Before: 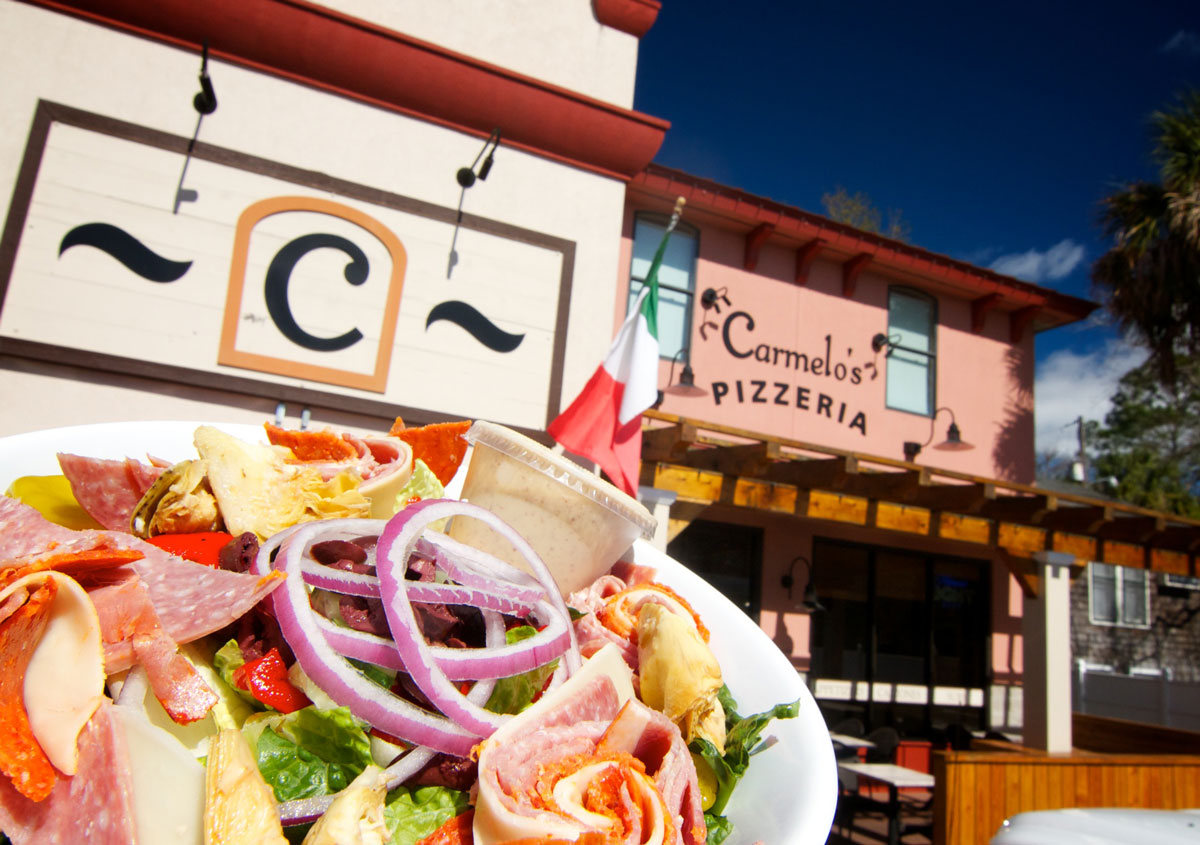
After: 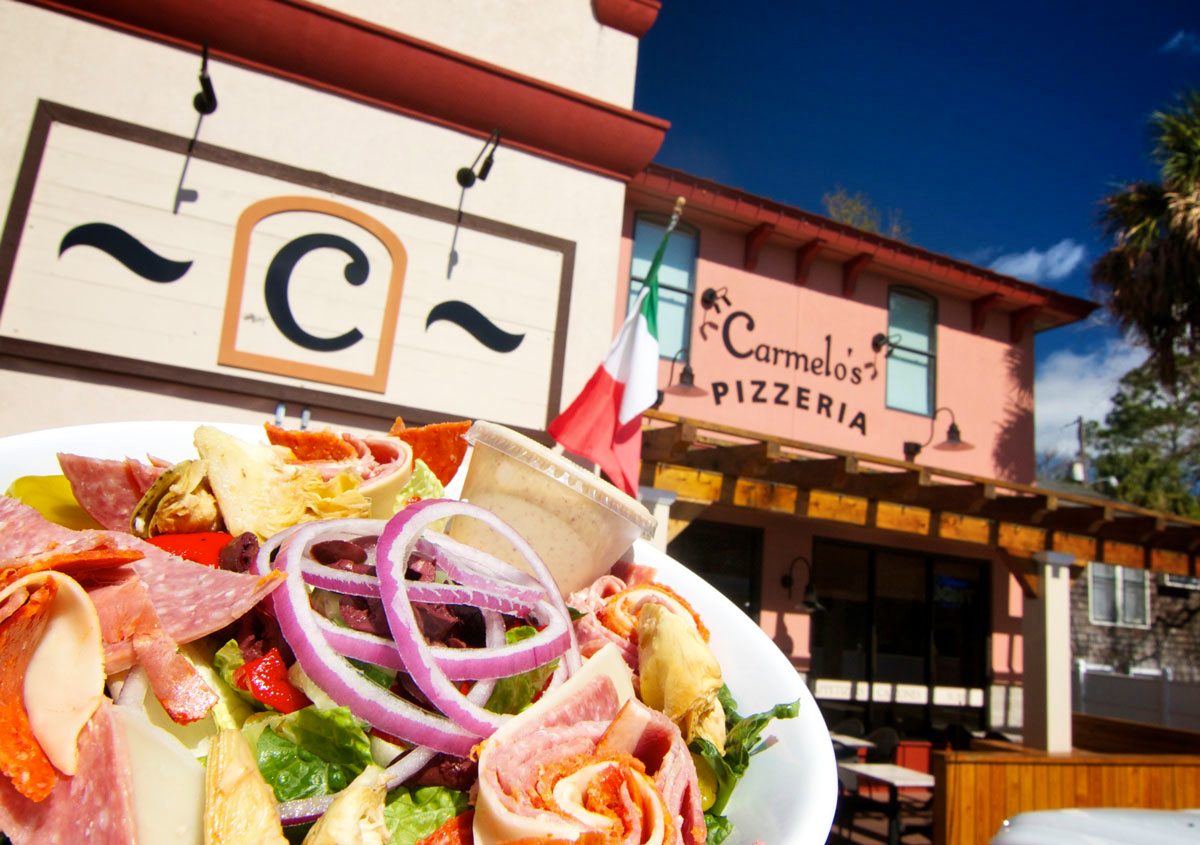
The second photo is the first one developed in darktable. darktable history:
velvia: on, module defaults
tone equalizer: on, module defaults
shadows and highlights: shadows 52.34, highlights -28.23, soften with gaussian
